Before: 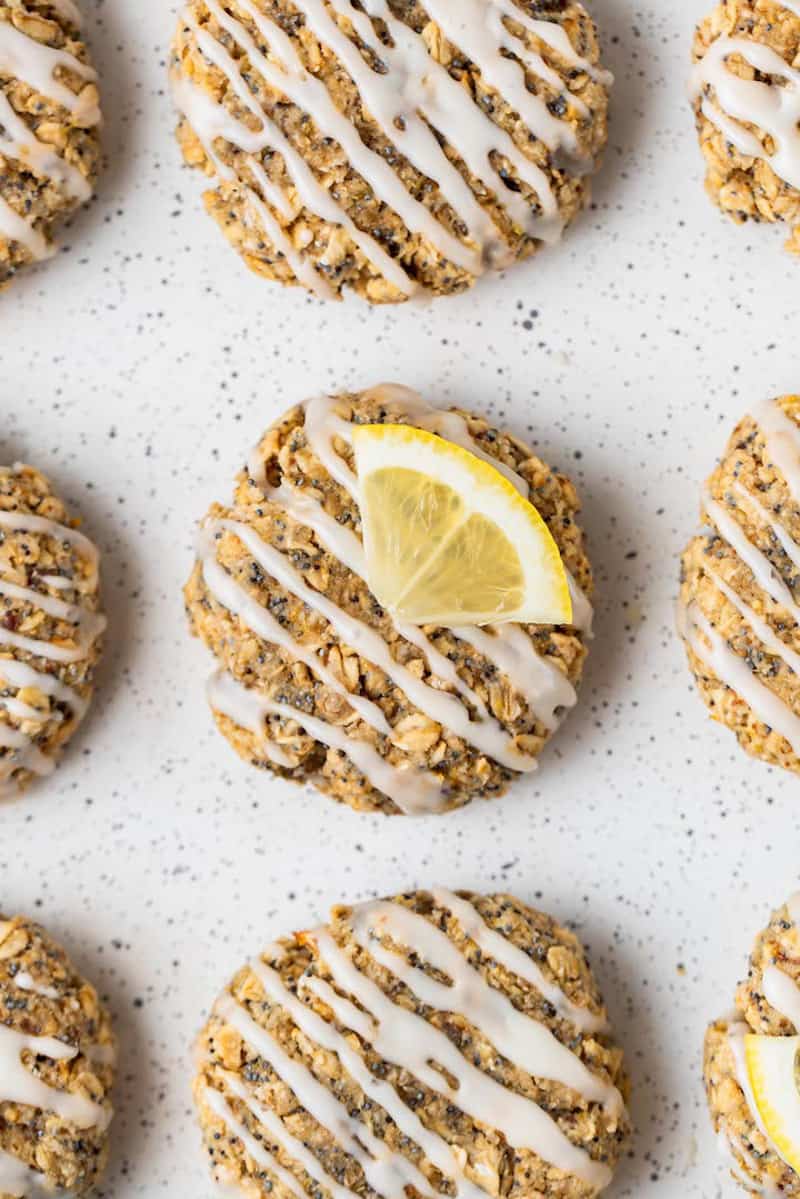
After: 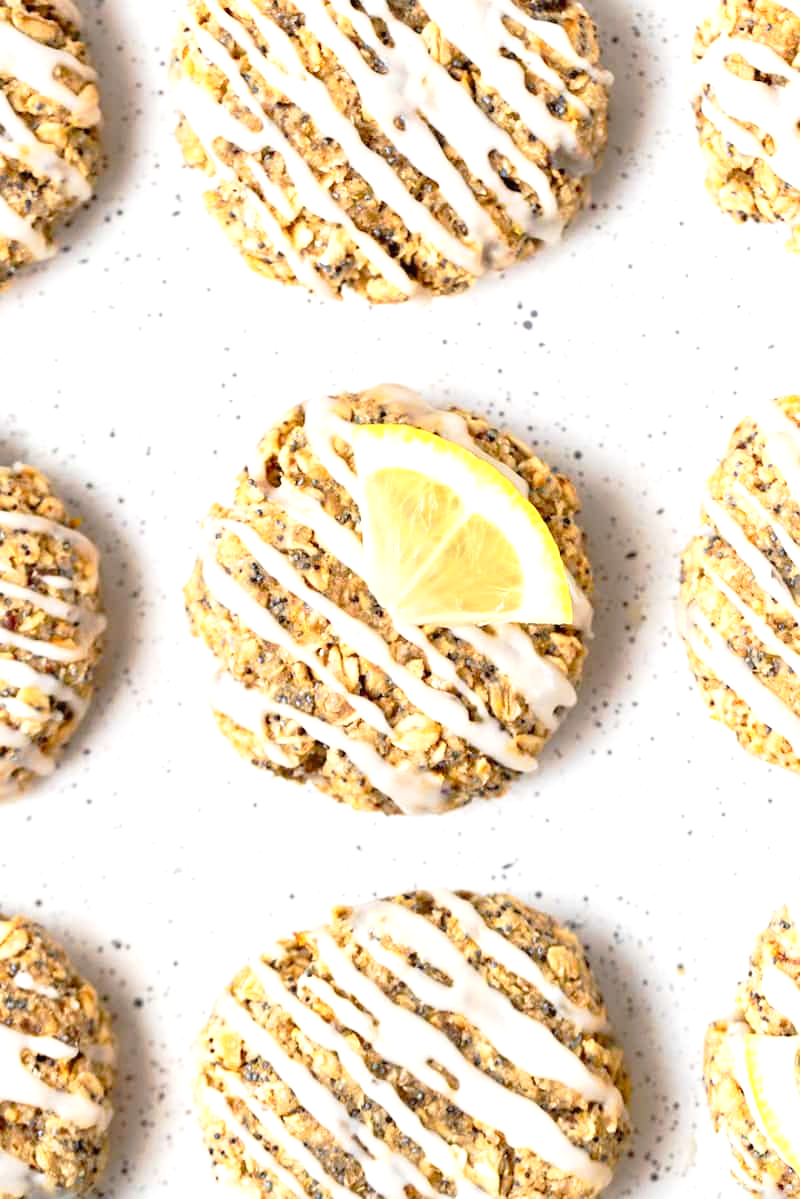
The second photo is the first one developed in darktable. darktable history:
tone equalizer: edges refinement/feathering 500, mask exposure compensation -1.57 EV, preserve details no
tone curve: curves: ch0 [(0, 0.013) (0.117, 0.081) (0.257, 0.259) (0.408, 0.45) (0.611, 0.64) (0.81, 0.857) (1, 1)]; ch1 [(0, 0) (0.287, 0.198) (0.501, 0.506) (0.56, 0.584) (0.715, 0.741) (0.976, 0.992)]; ch2 [(0, 0) (0.369, 0.362) (0.5, 0.5) (0.537, 0.547) (0.59, 0.603) (0.681, 0.754) (1, 1)], preserve colors none
exposure: black level correction 0, exposure 0.702 EV, compensate exposure bias true, compensate highlight preservation false
